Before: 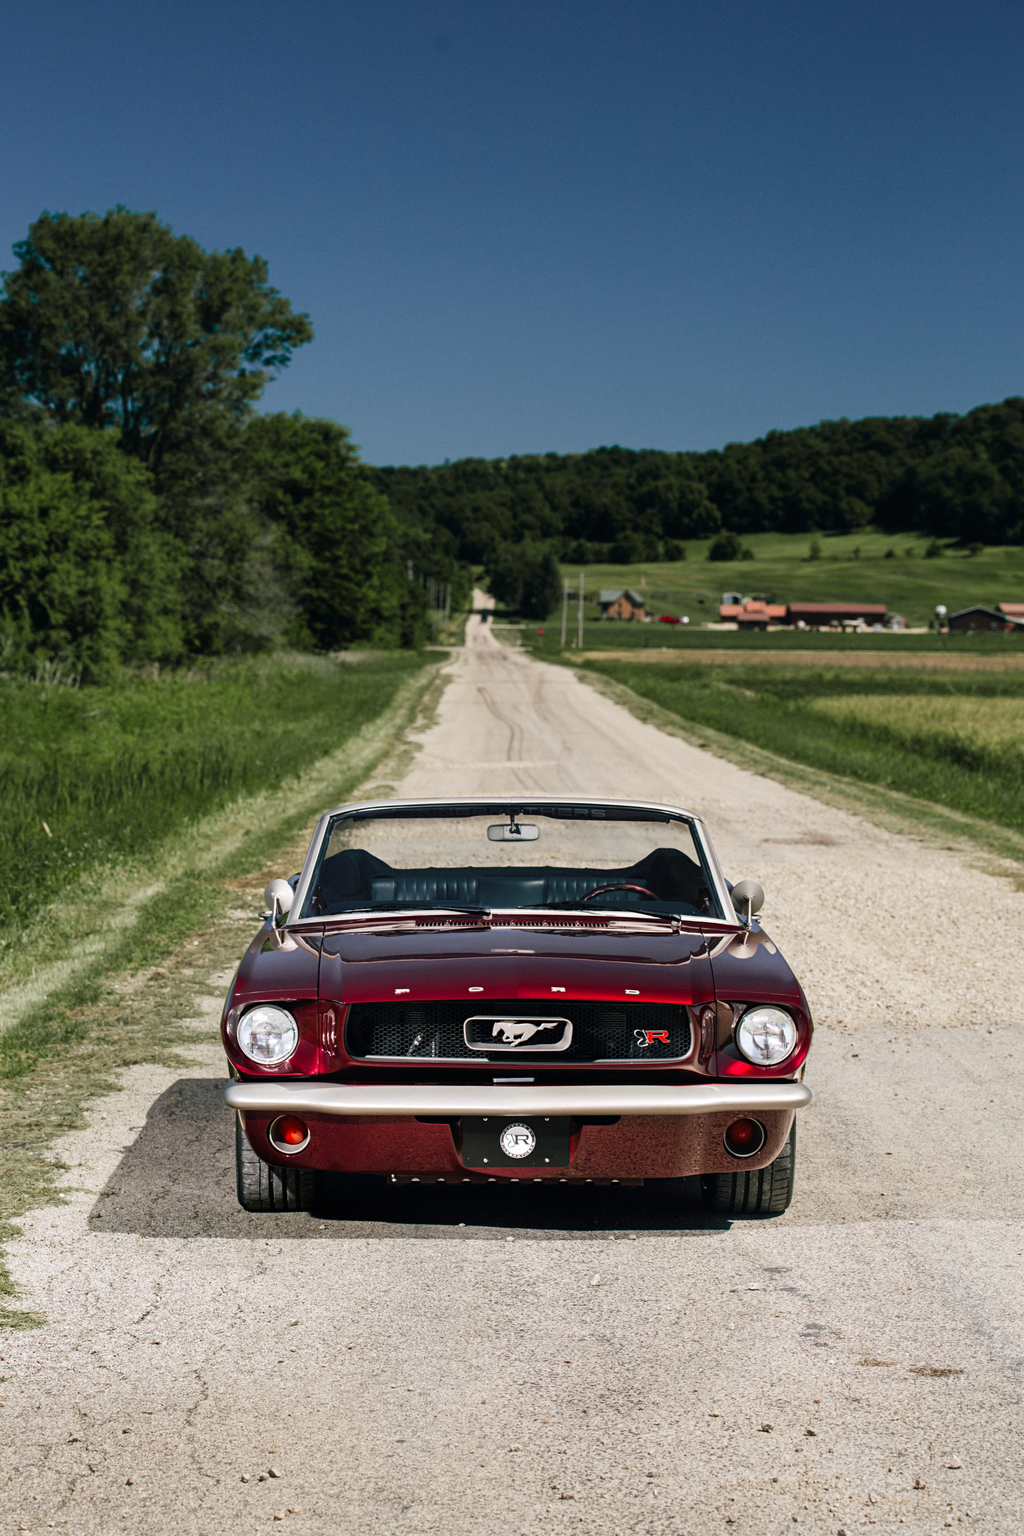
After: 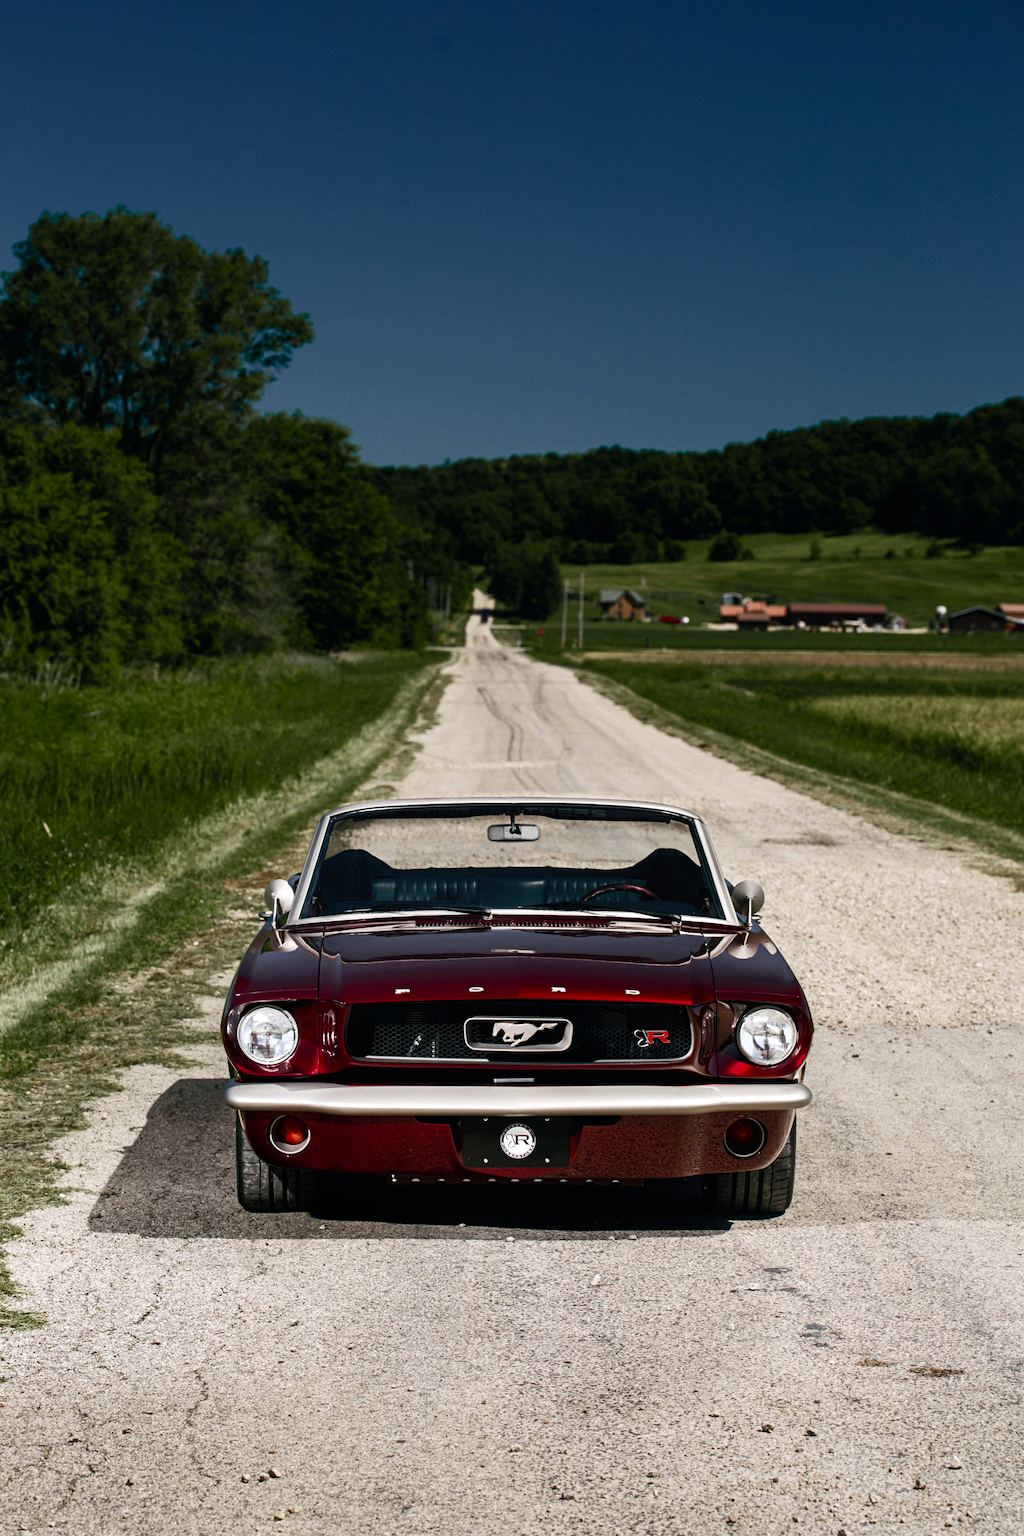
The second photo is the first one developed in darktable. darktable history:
color balance rgb: perceptual saturation grading › global saturation 20%, perceptual saturation grading › highlights -25.737%, perceptual saturation grading › shadows 25.56%, perceptual brilliance grading › highlights 3.926%, perceptual brilliance grading › mid-tones -19.222%, perceptual brilliance grading › shadows -41.187%, global vibrance 9.671%
